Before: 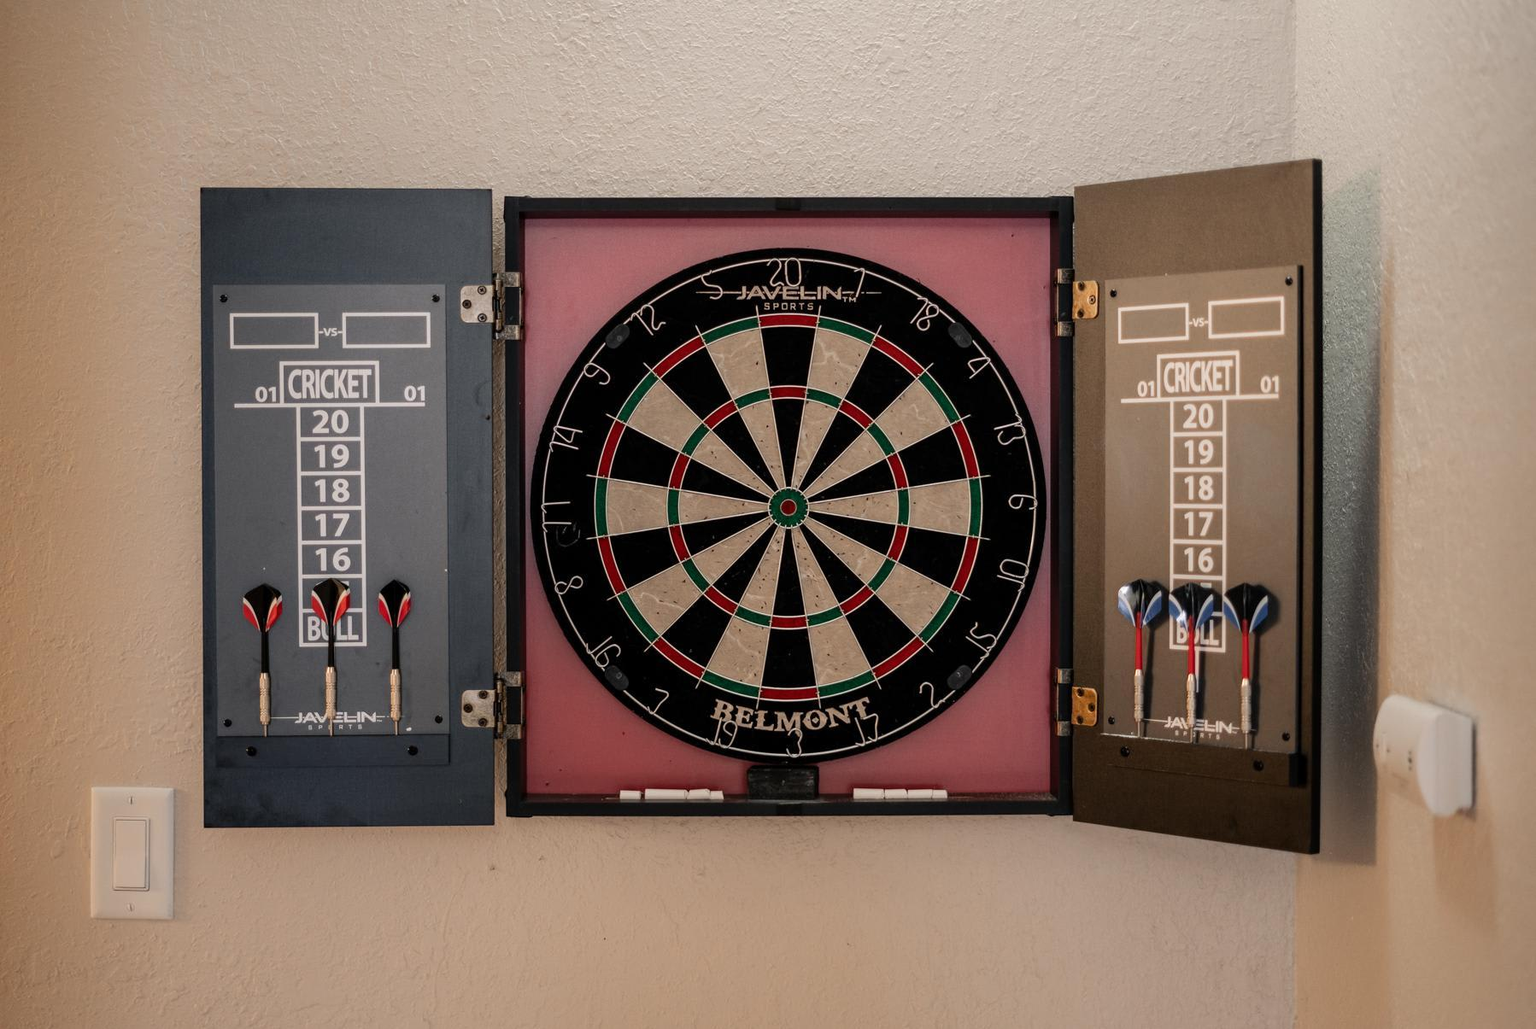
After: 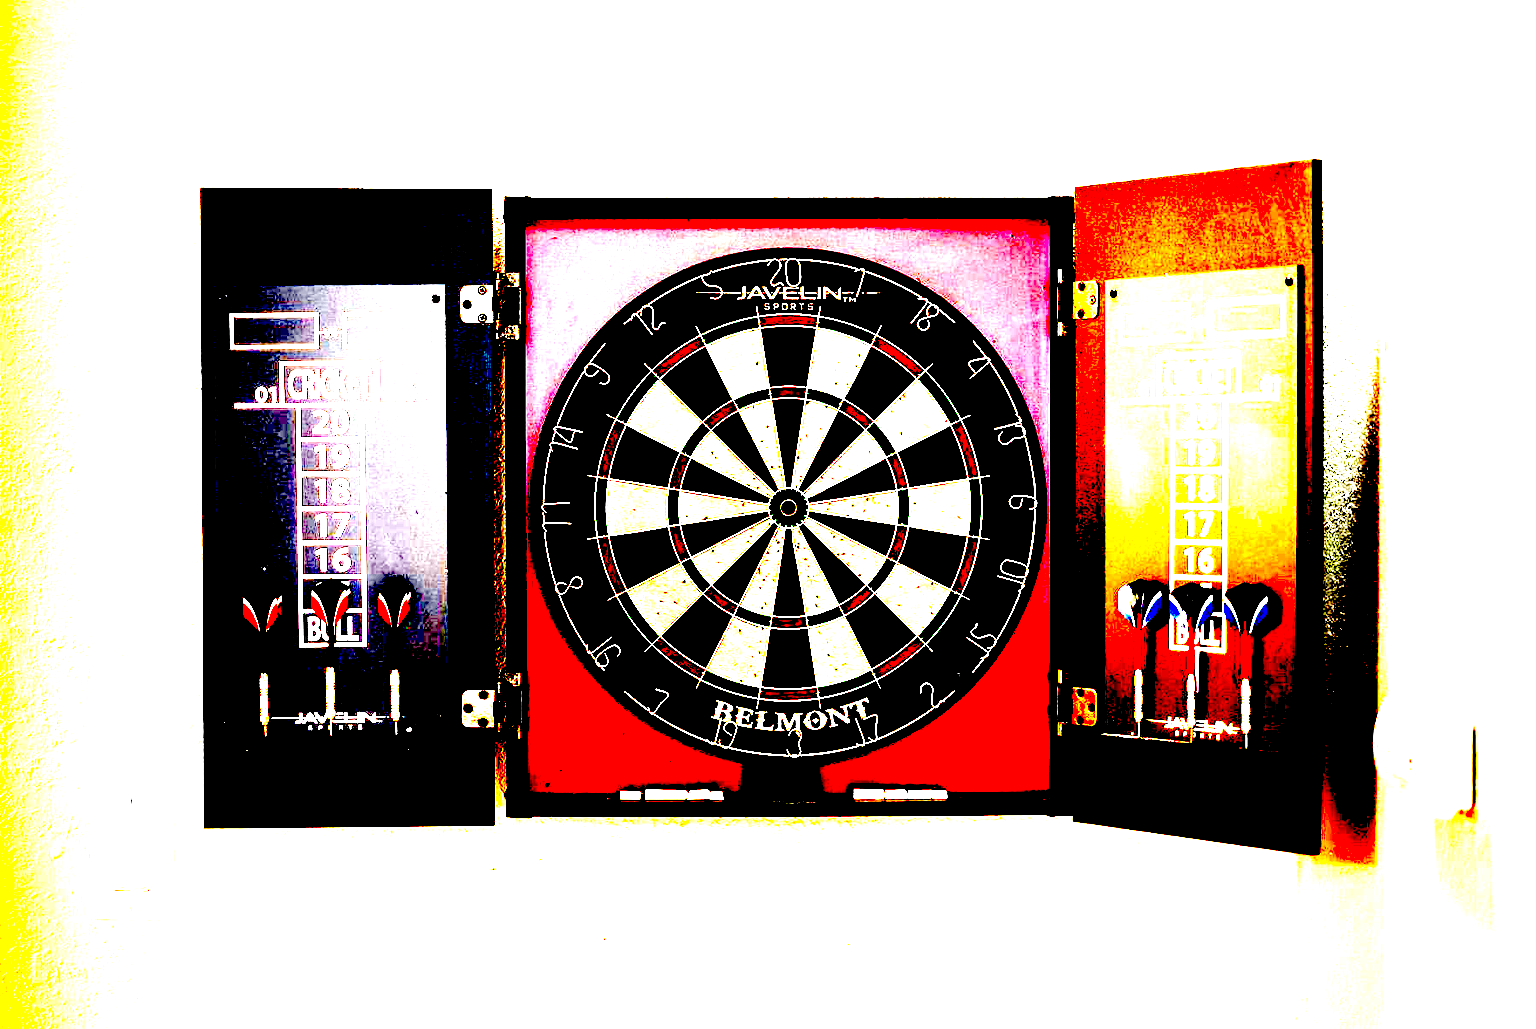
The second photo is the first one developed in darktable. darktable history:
exposure: black level correction 0.099, exposure 2.924 EV, compensate highlight preservation false
